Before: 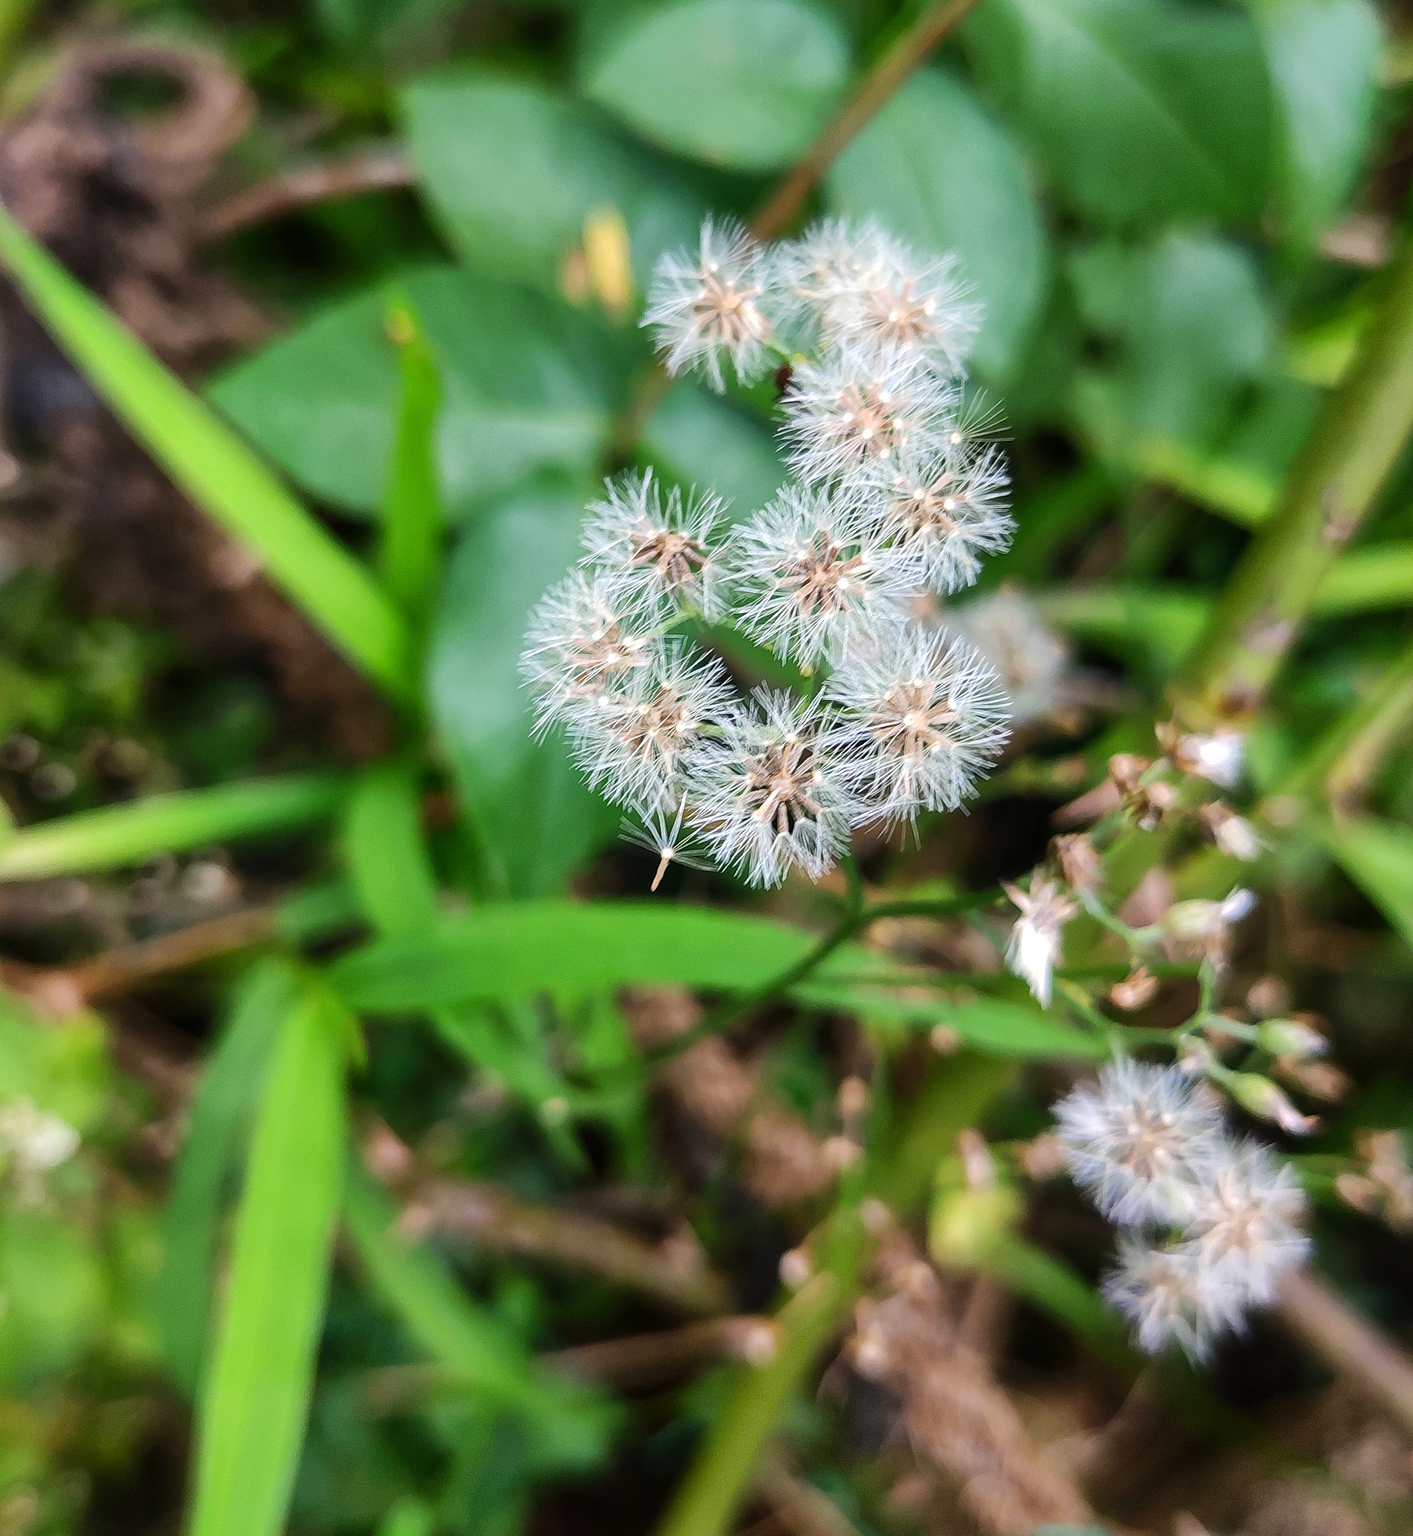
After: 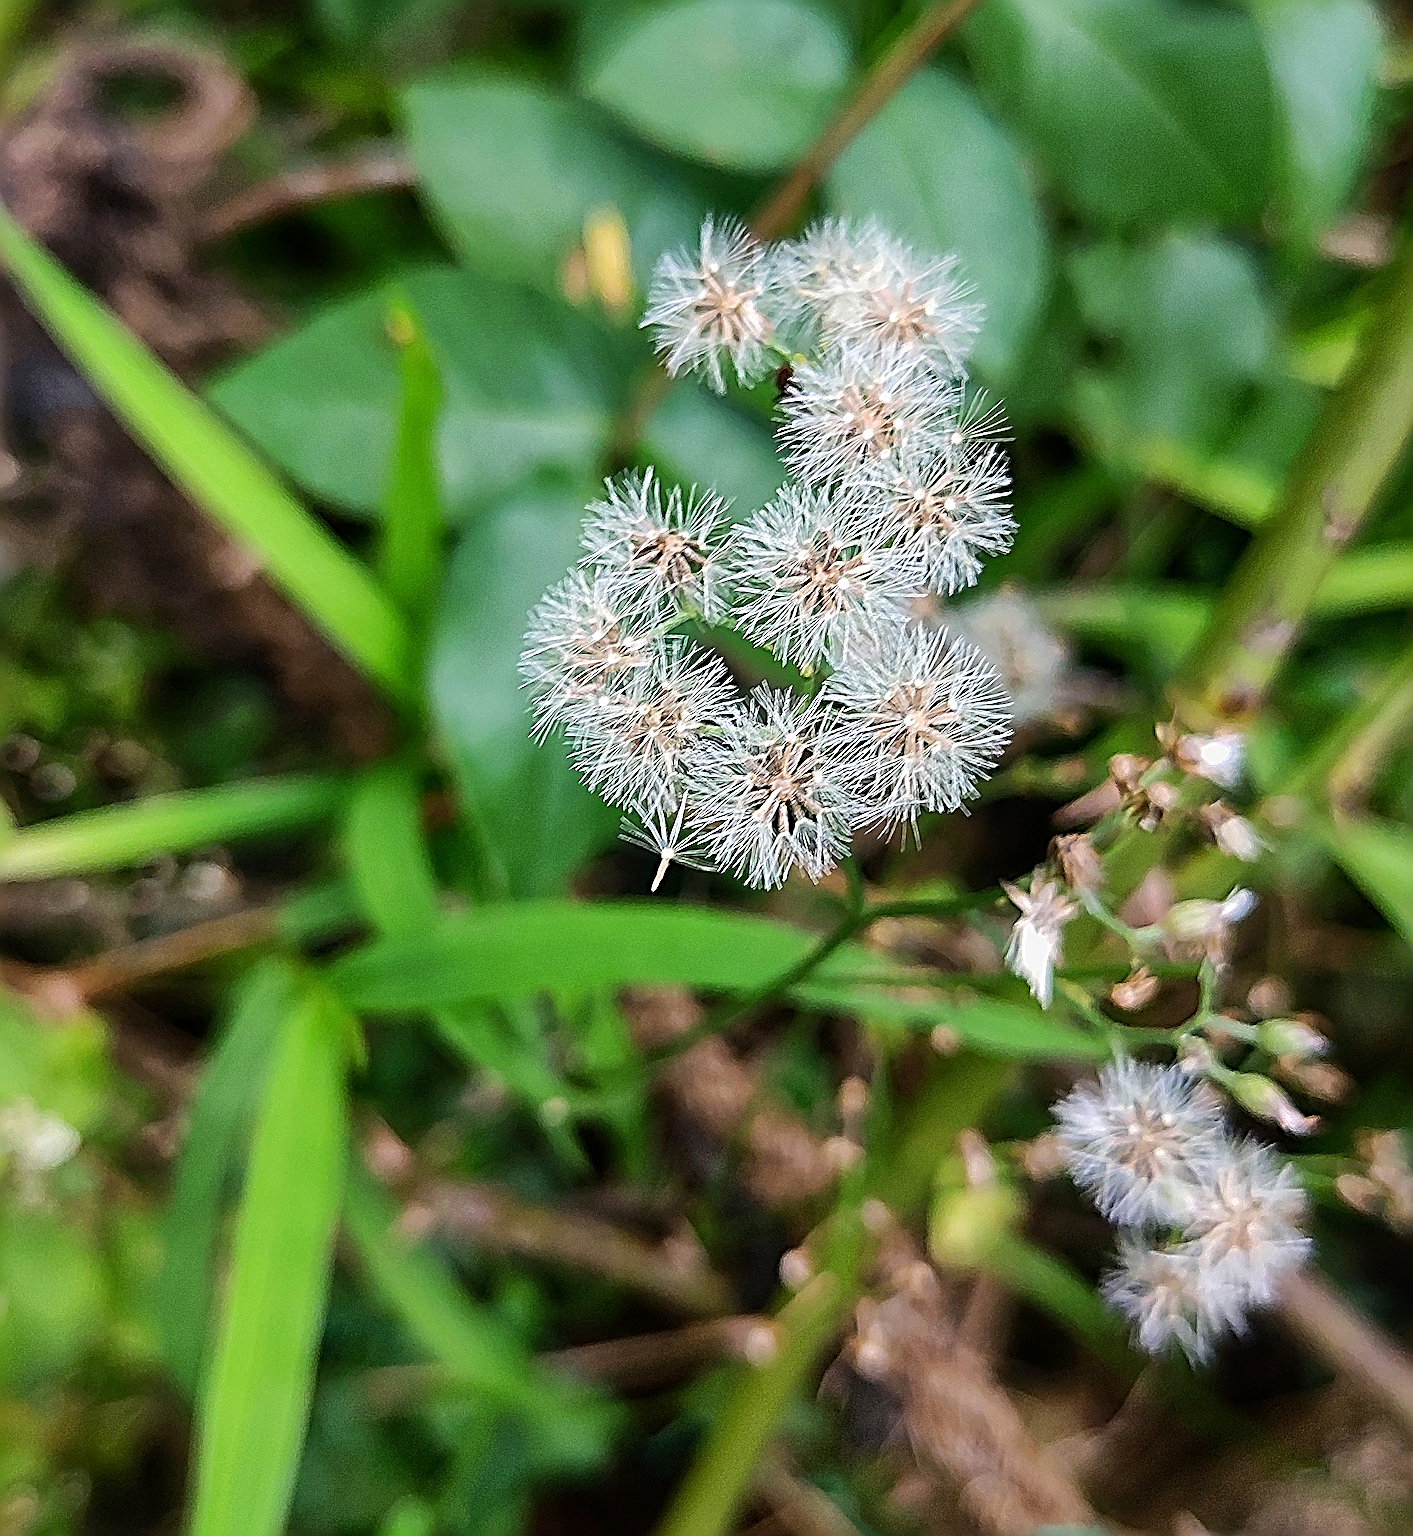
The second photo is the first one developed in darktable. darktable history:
exposure: black level correction 0.001, exposure -0.124 EV, compensate highlight preservation false
sharpen: radius 4.031, amount 1.988
